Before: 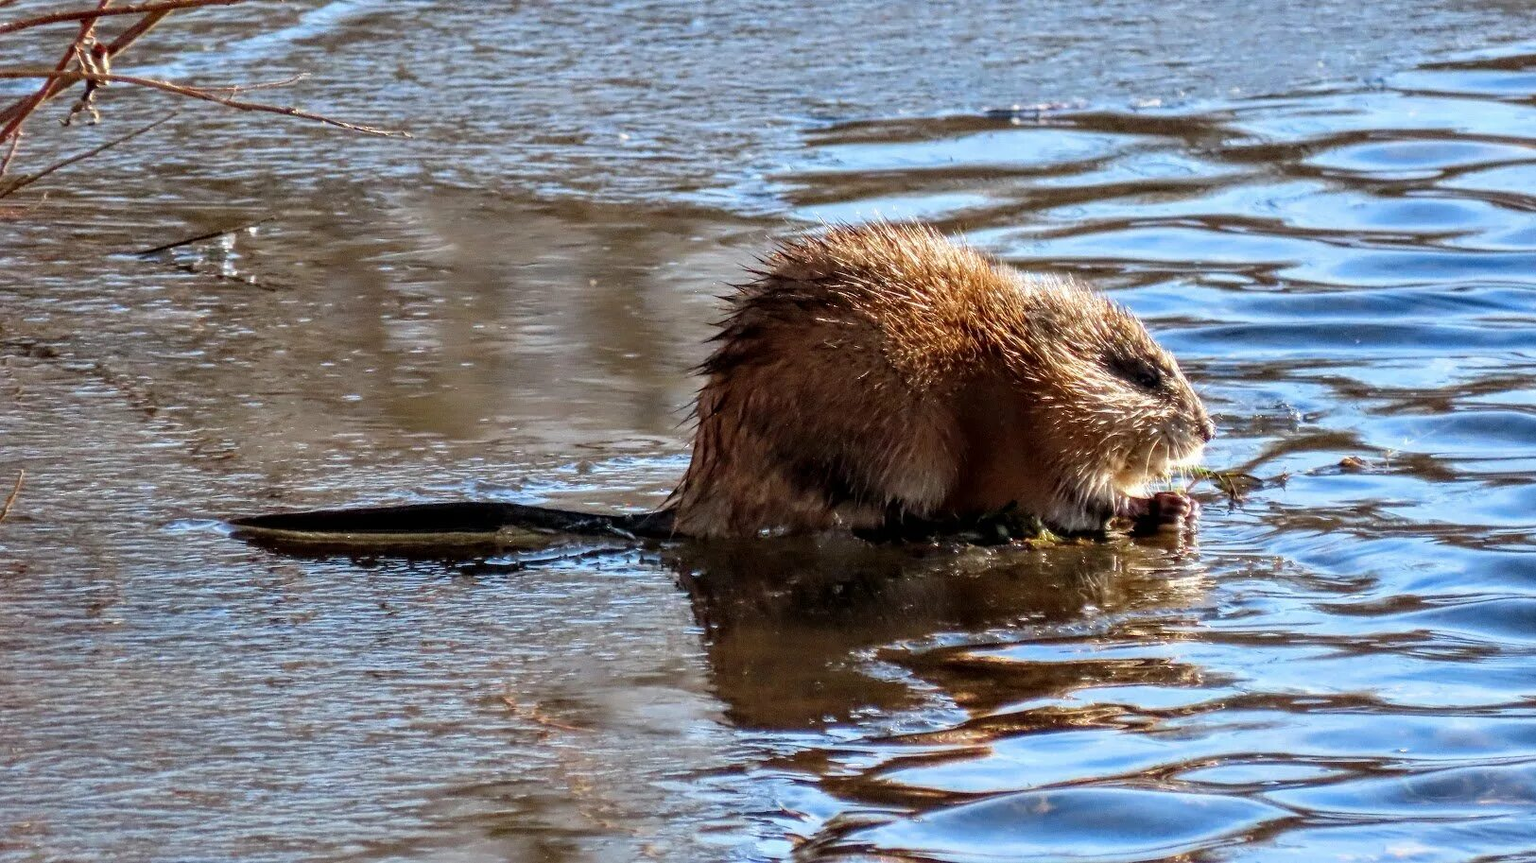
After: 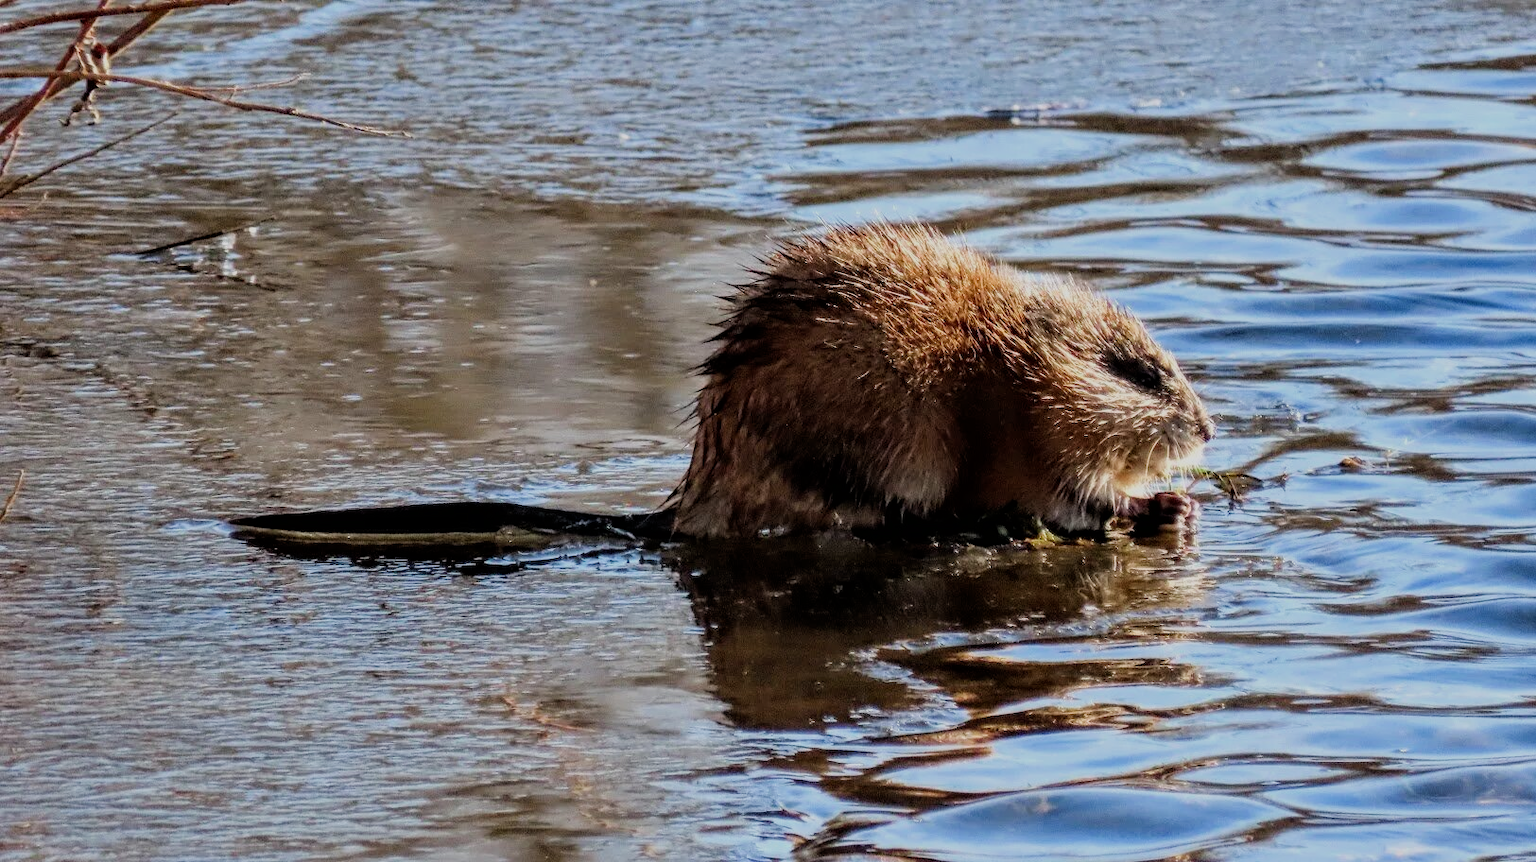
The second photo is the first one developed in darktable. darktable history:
filmic rgb: black relative exposure -7.65 EV, white relative exposure 4.56 EV, hardness 3.61, contrast 1.05
white balance: emerald 1
